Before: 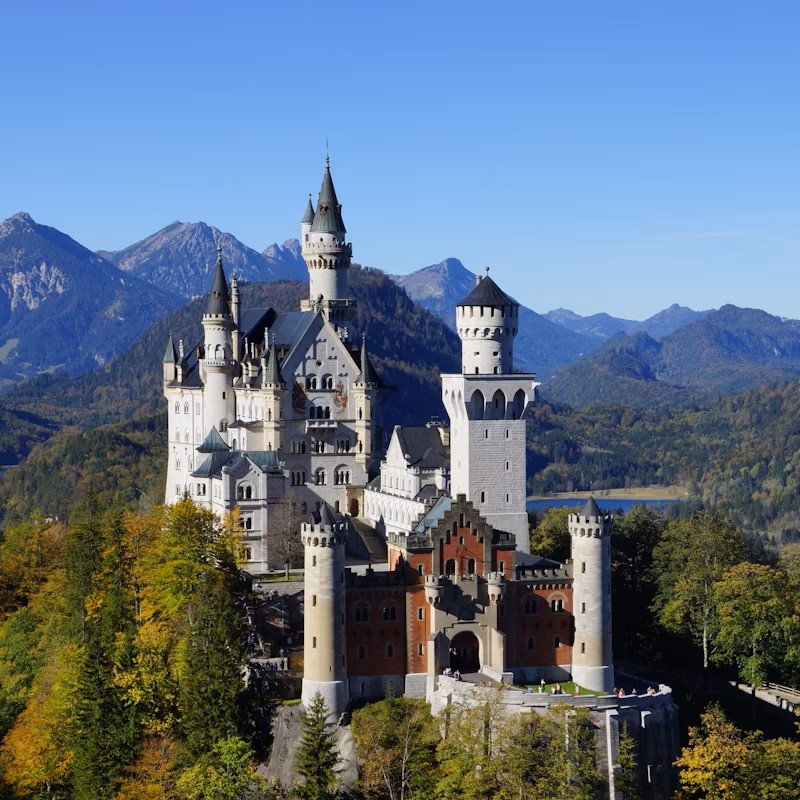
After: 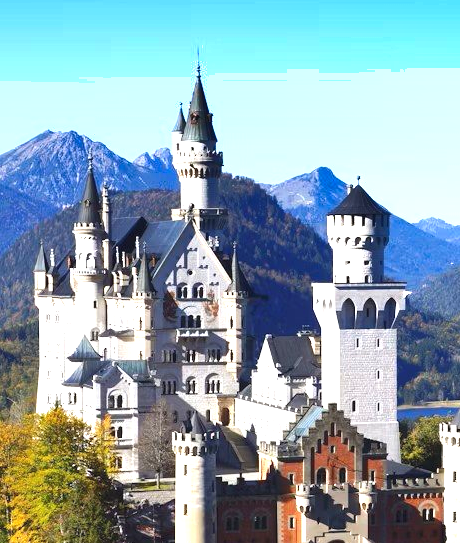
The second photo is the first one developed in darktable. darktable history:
tone curve: curves: ch0 [(0, 0) (0.003, 0.04) (0.011, 0.053) (0.025, 0.077) (0.044, 0.104) (0.069, 0.127) (0.1, 0.15) (0.136, 0.177) (0.177, 0.215) (0.224, 0.254) (0.277, 0.3) (0.335, 0.355) (0.399, 0.41) (0.468, 0.477) (0.543, 0.554) (0.623, 0.636) (0.709, 0.72) (0.801, 0.804) (0.898, 0.892) (1, 1)], color space Lab, independent channels, preserve colors none
crop: left 16.234%, top 11.467%, right 26.213%, bottom 20.568%
shadows and highlights: soften with gaussian
exposure: black level correction 0, exposure 1.2 EV, compensate highlight preservation false
